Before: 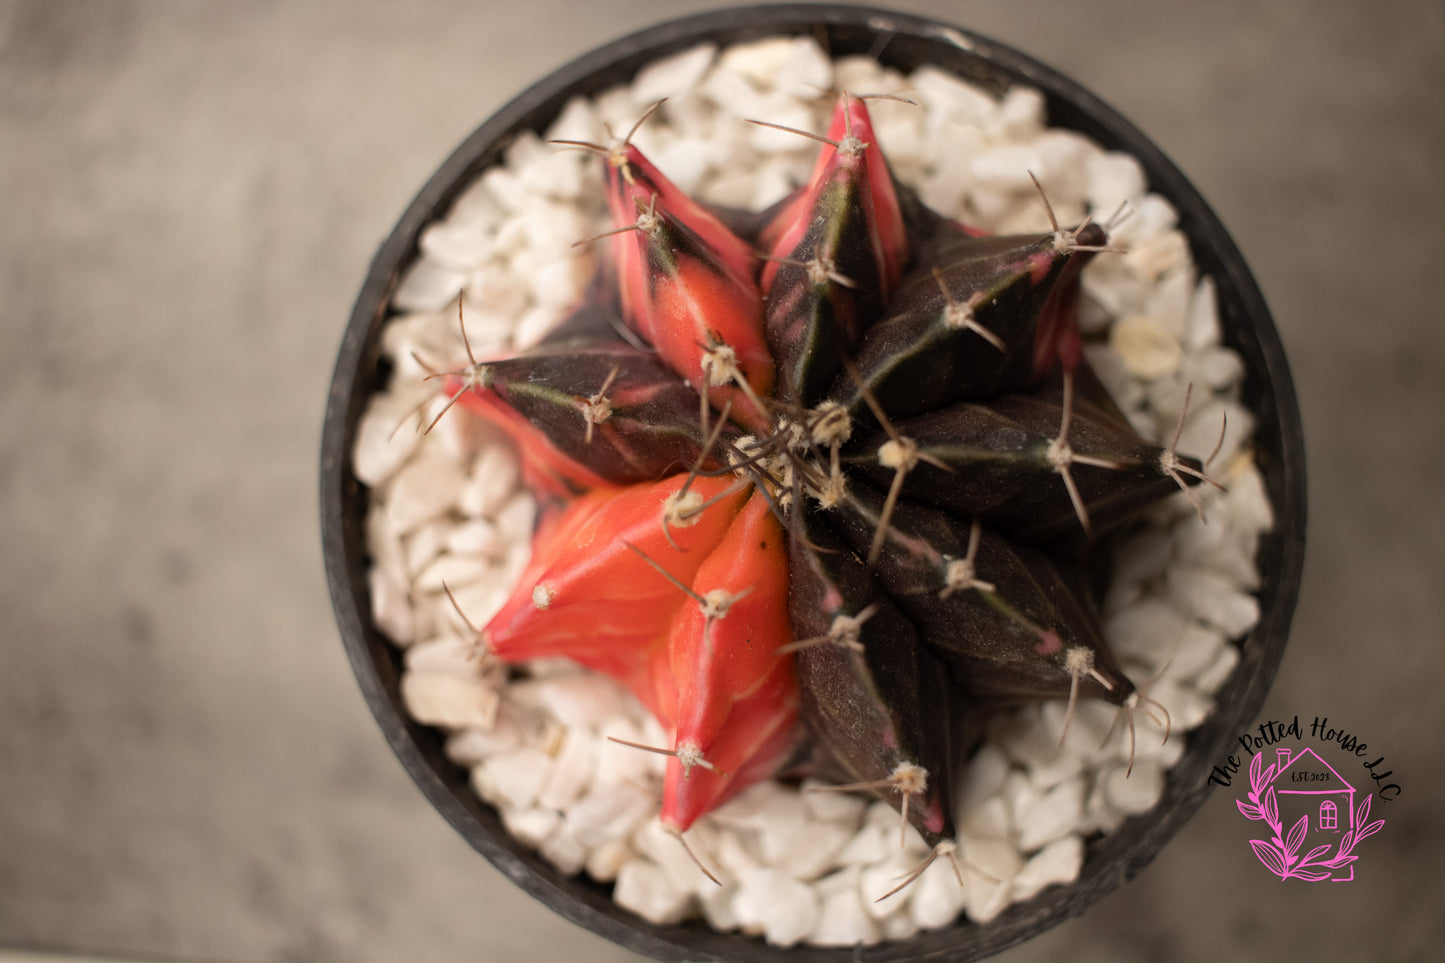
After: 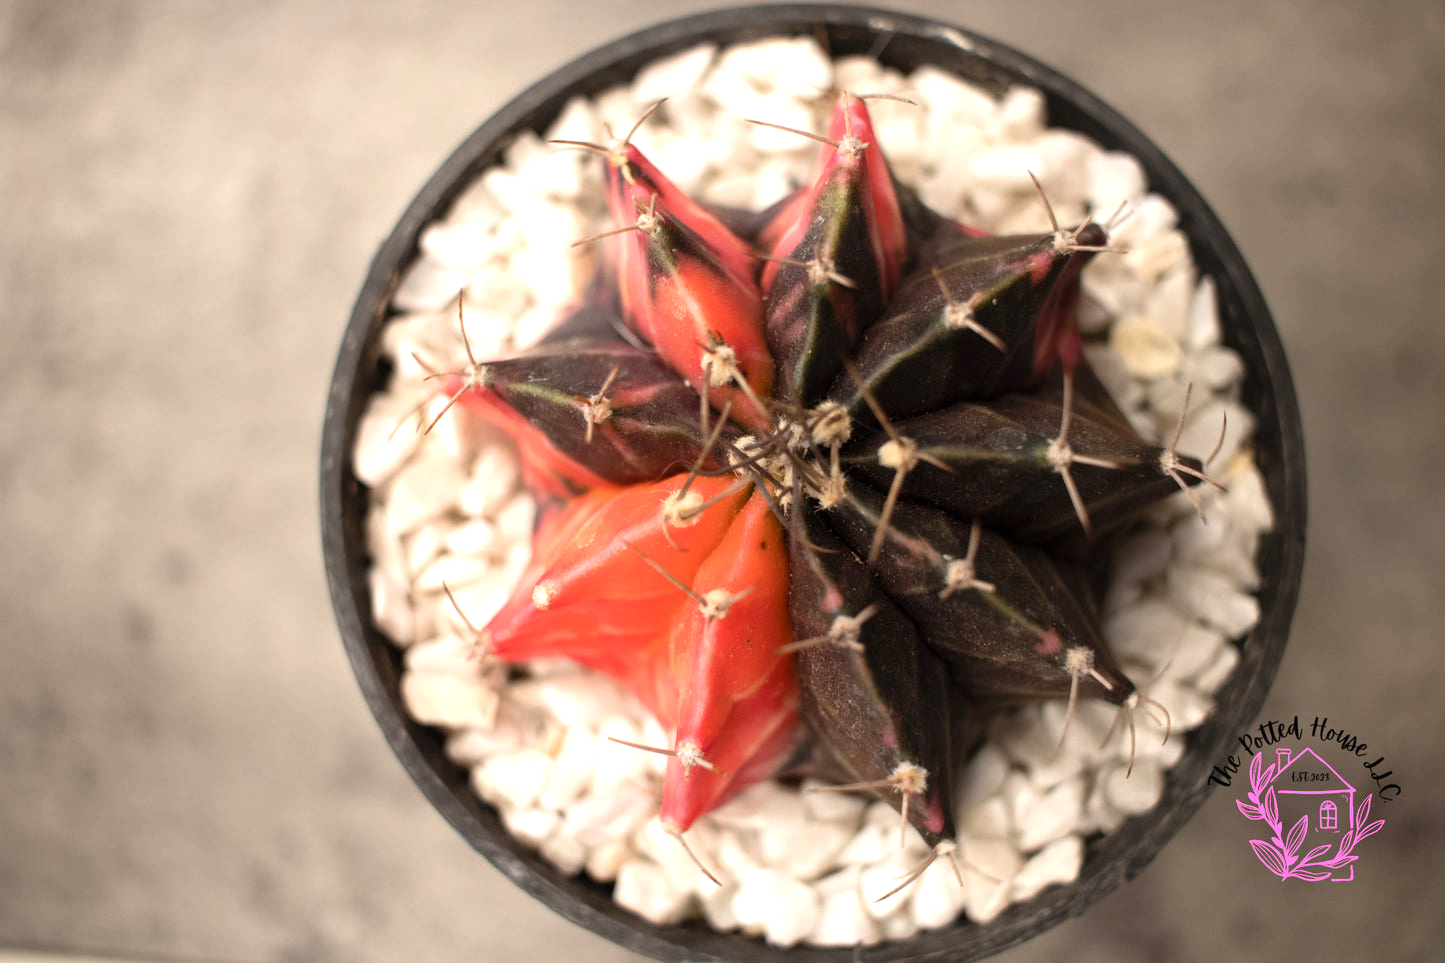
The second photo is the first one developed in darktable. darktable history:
tone equalizer: on, module defaults
exposure: black level correction 0, exposure 0.7 EV, compensate exposure bias true, compensate highlight preservation false
